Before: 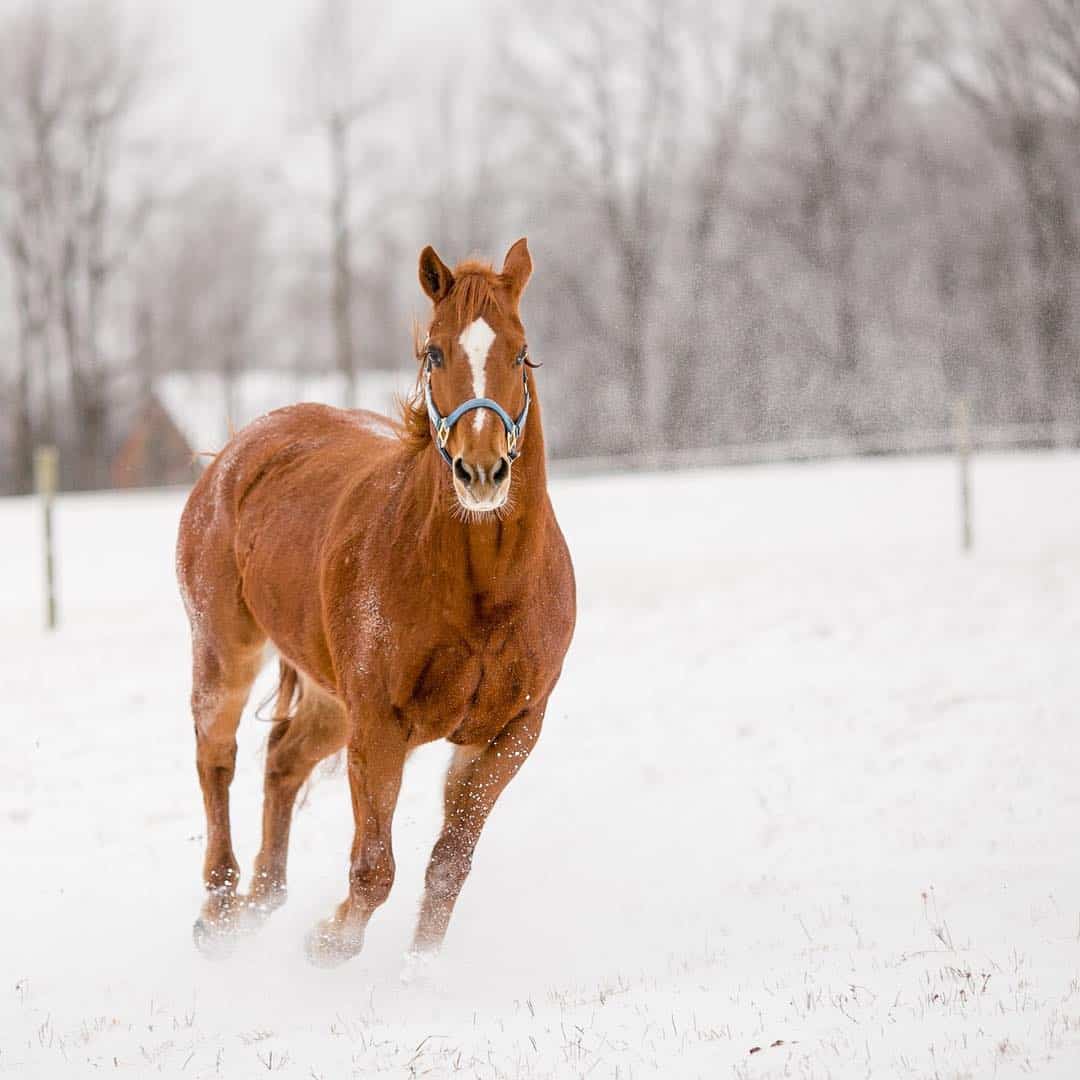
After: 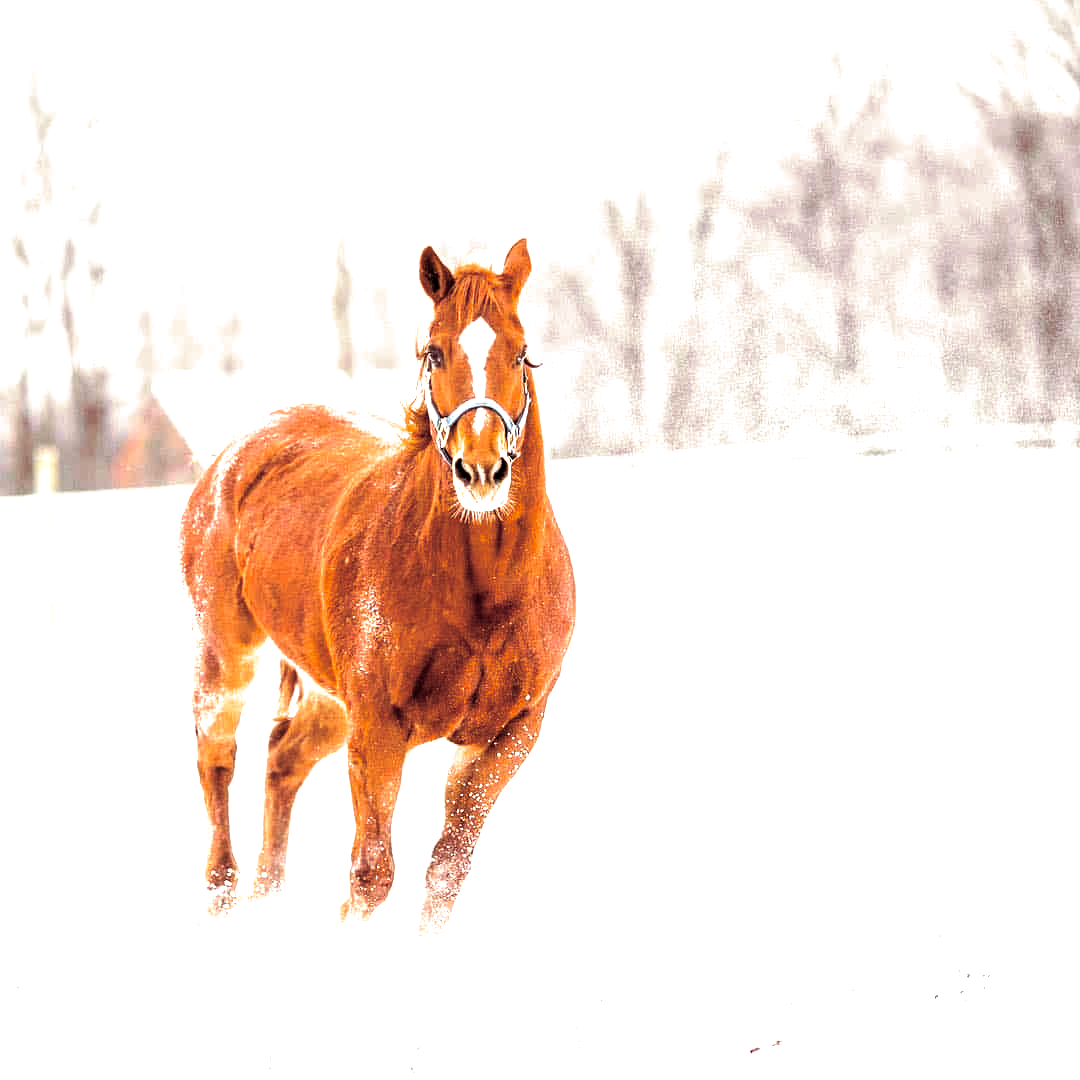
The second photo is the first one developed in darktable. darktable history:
exposure: black level correction 0.001, exposure 0.955 EV, compensate exposure bias true, compensate highlight preservation false
color balance: lift [0.991, 1, 1, 1], gamma [0.996, 1, 1, 1], input saturation 98.52%, contrast 20.34%, output saturation 103.72%
split-toning: on, module defaults
